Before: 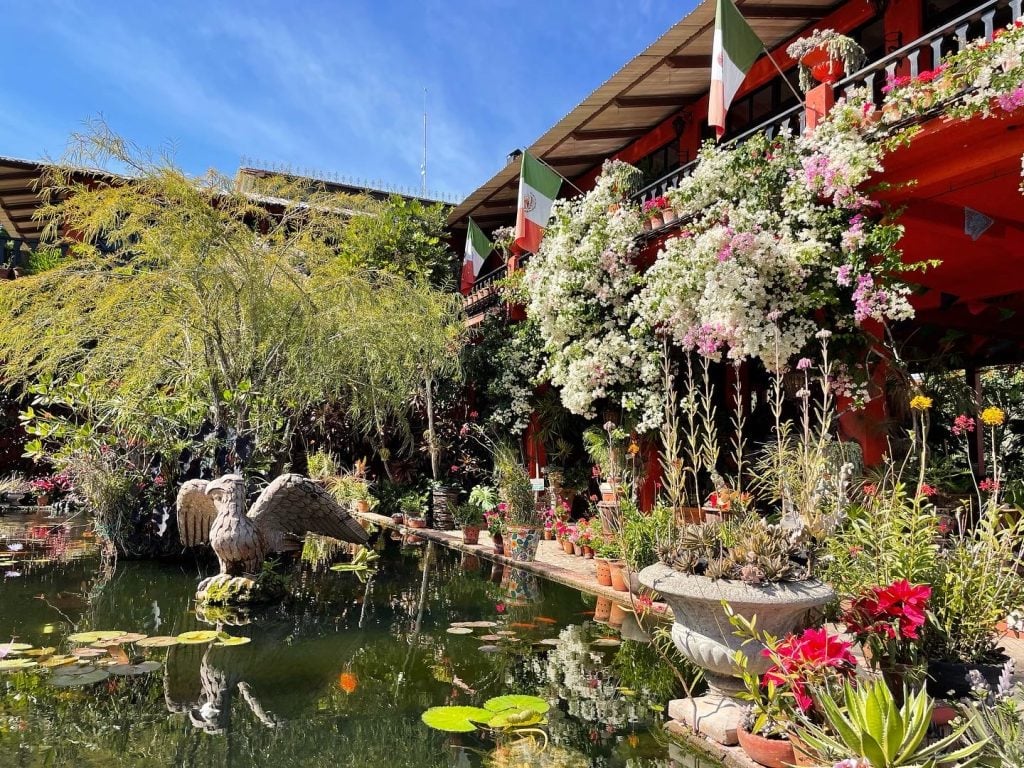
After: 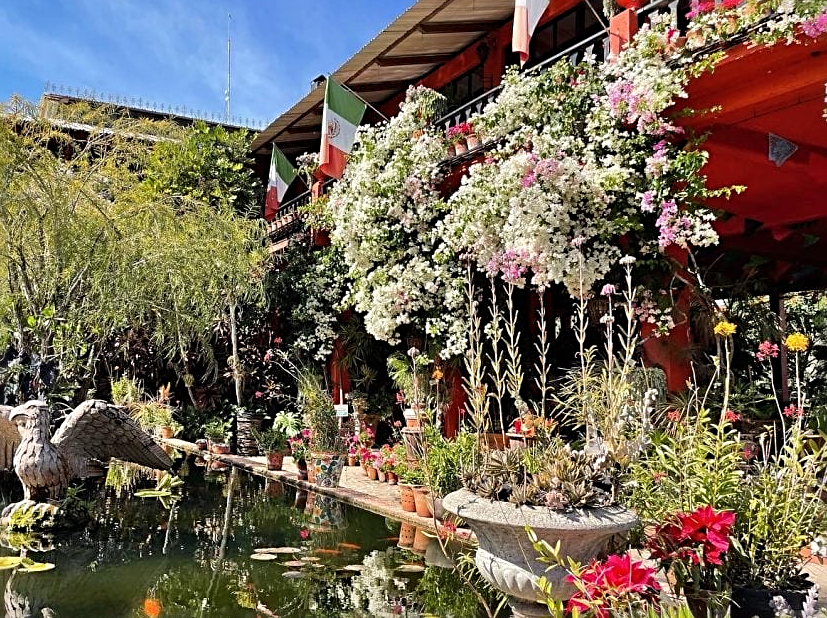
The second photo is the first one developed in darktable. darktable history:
tone equalizer: edges refinement/feathering 500, mask exposure compensation -1.26 EV, preserve details no
sharpen: radius 3.1
shadows and highlights: soften with gaussian
crop: left 19.201%, top 9.718%, right 0%, bottom 9.769%
